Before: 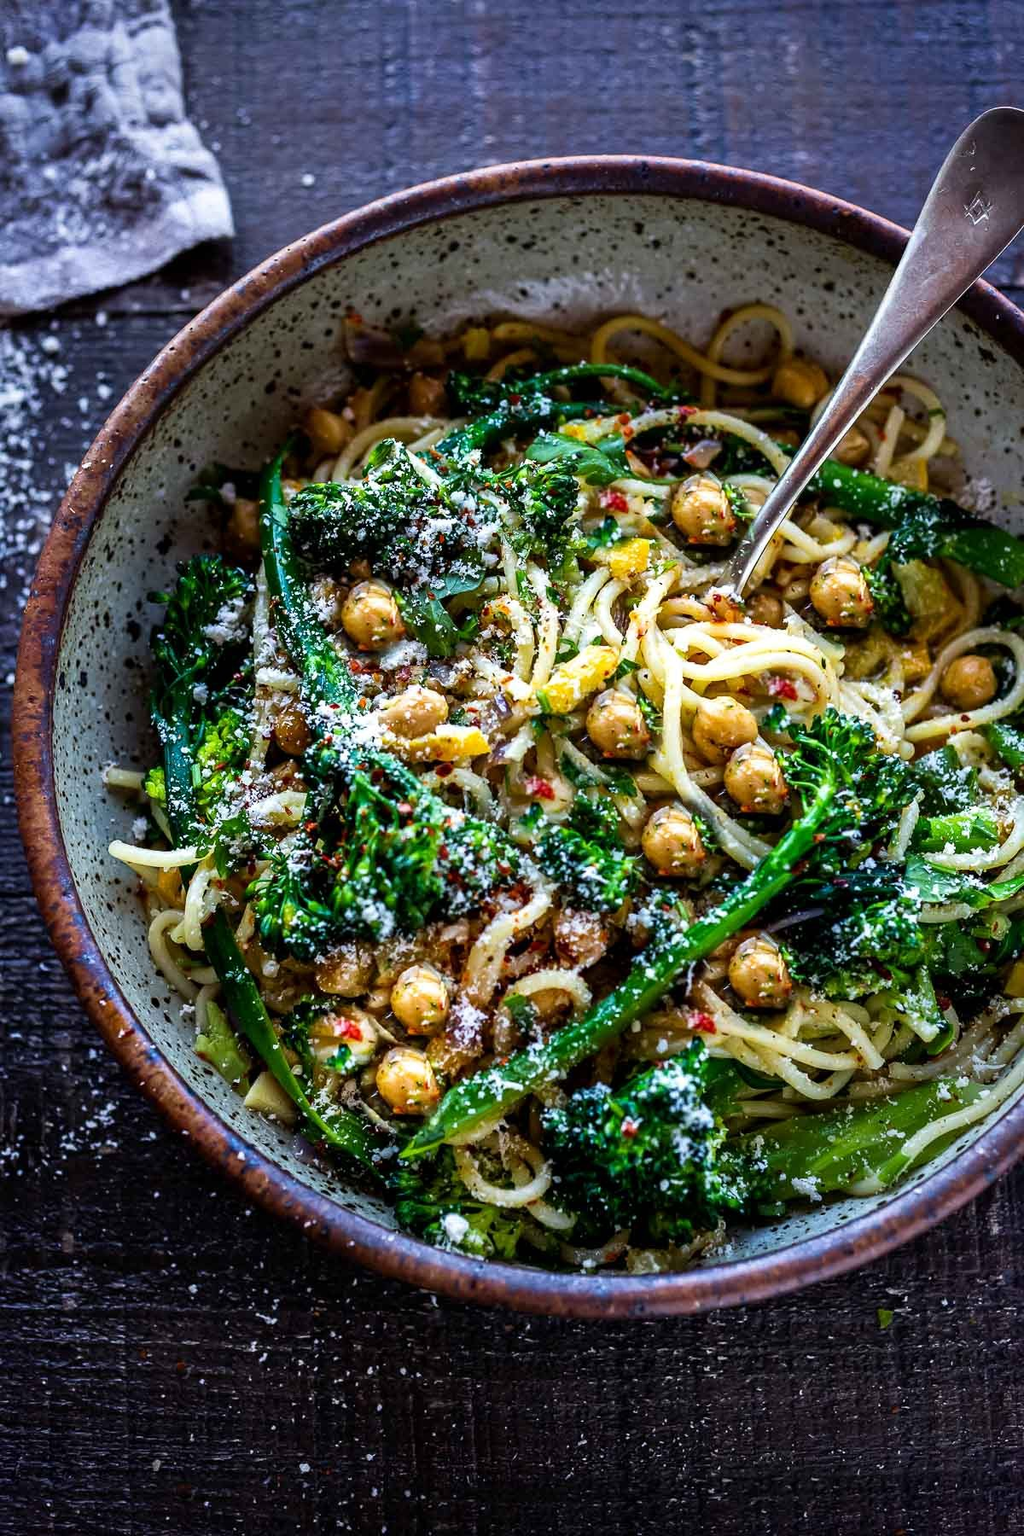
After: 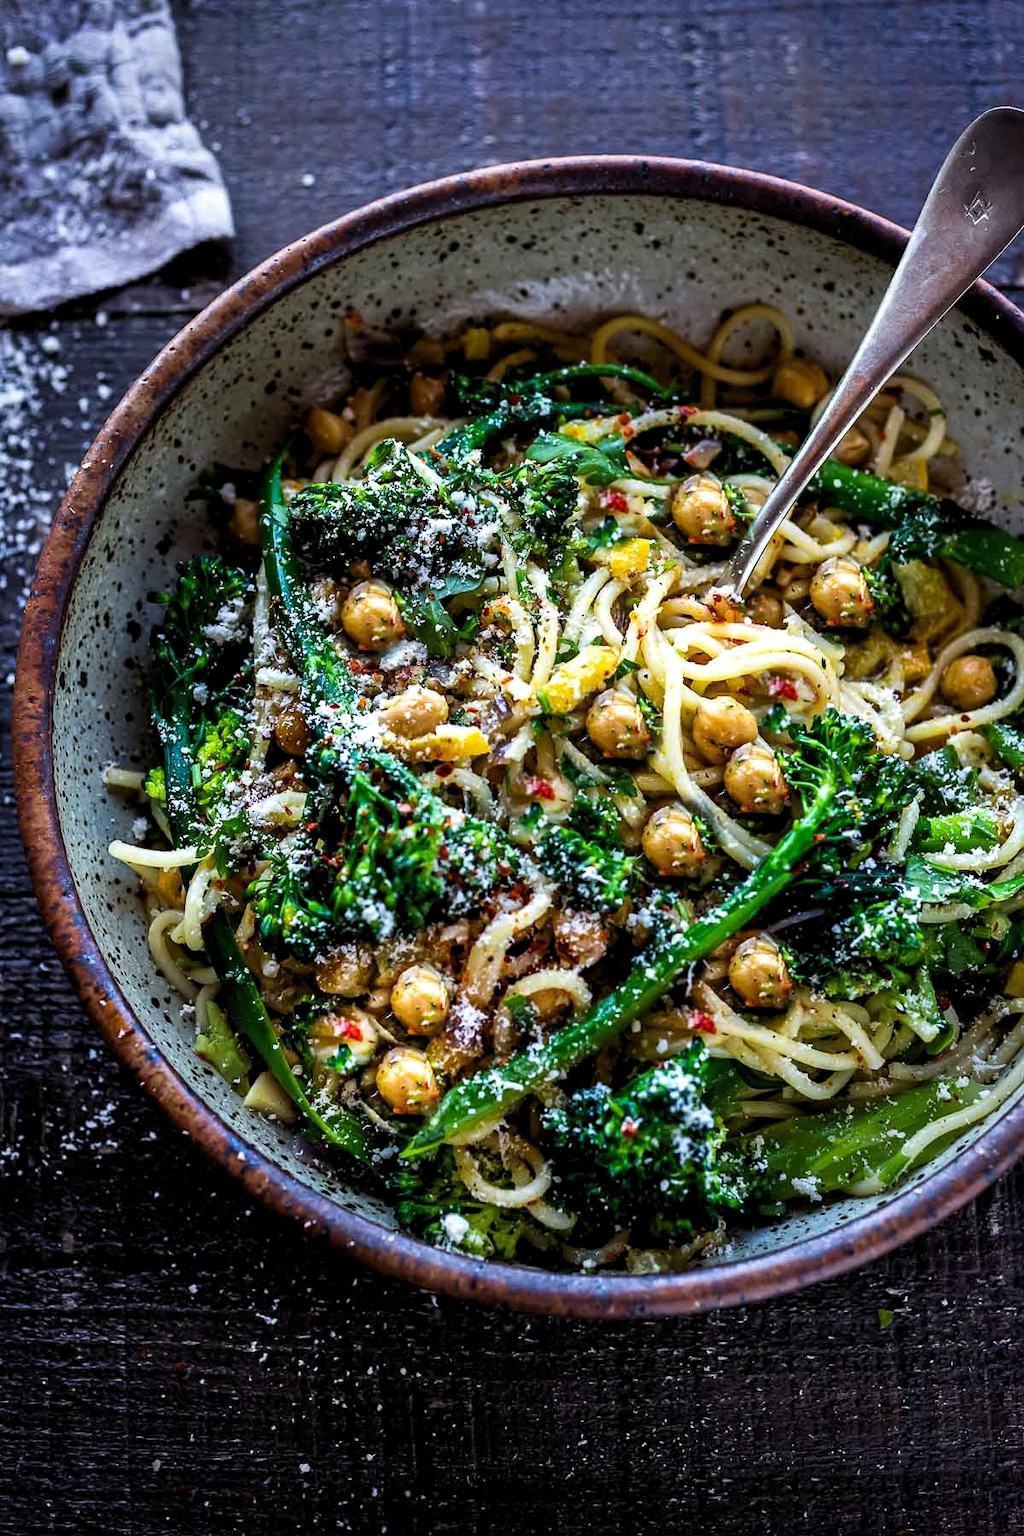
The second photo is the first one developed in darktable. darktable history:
levels: levels [0.026, 0.507, 0.987]
